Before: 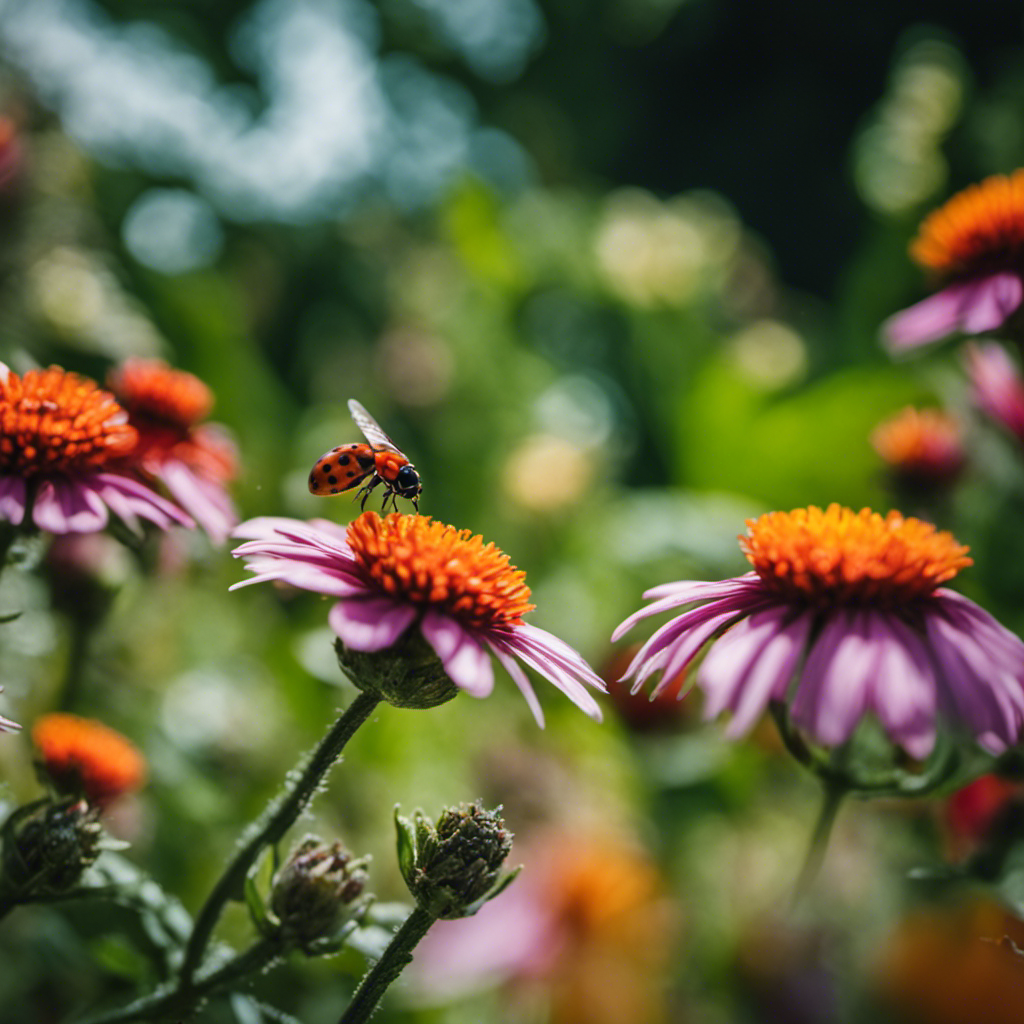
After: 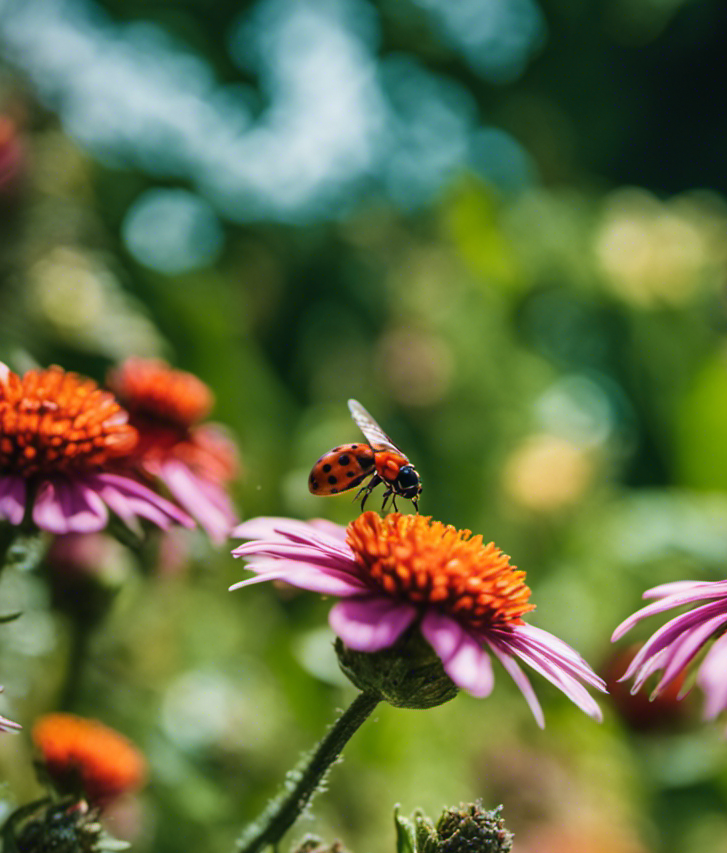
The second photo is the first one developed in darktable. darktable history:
velvia: strength 39.72%
crop: right 28.957%, bottom 16.646%
base curve: curves: ch0 [(0, 0) (0.297, 0.298) (1, 1)], preserve colors none
